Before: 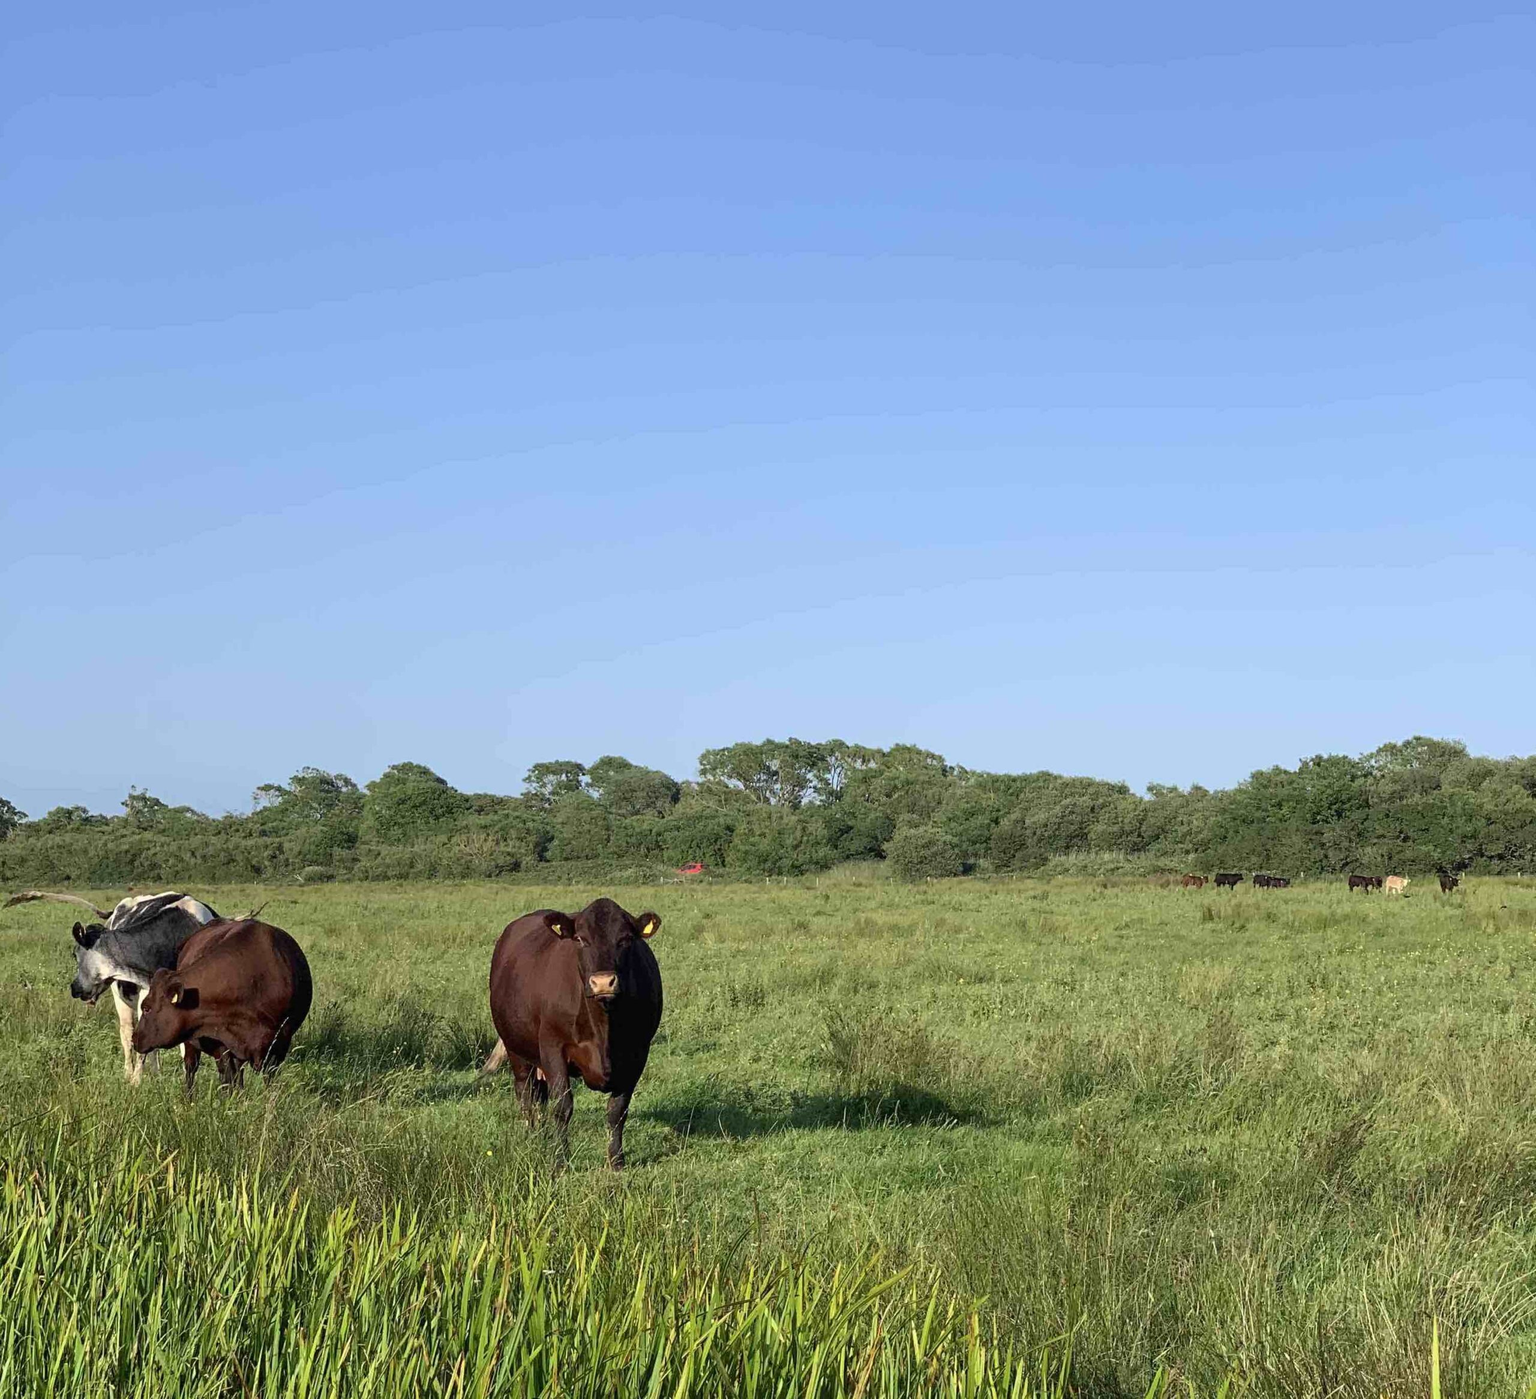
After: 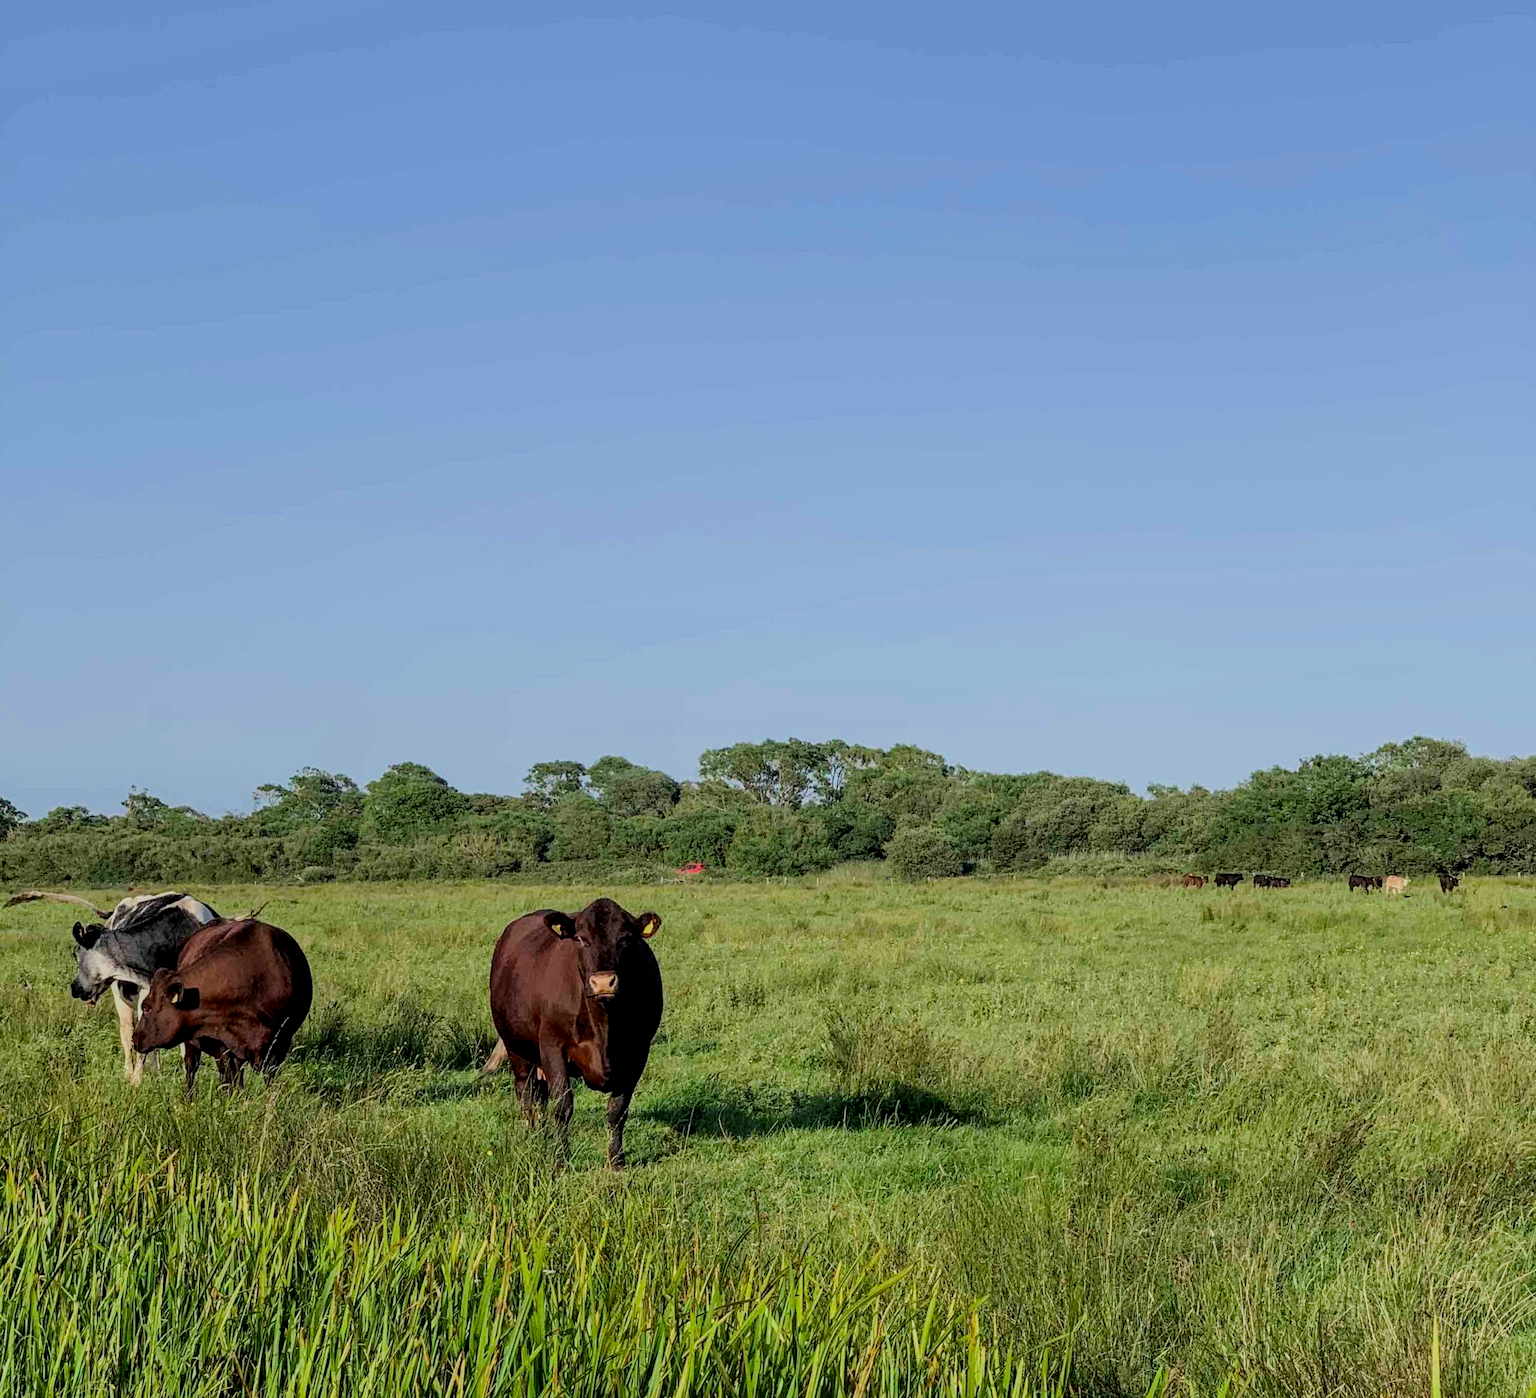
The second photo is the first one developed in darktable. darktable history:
color contrast: green-magenta contrast 1.1, blue-yellow contrast 1.1, unbound 0
filmic rgb: black relative exposure -7.15 EV, white relative exposure 5.36 EV, hardness 3.02
local contrast: on, module defaults
